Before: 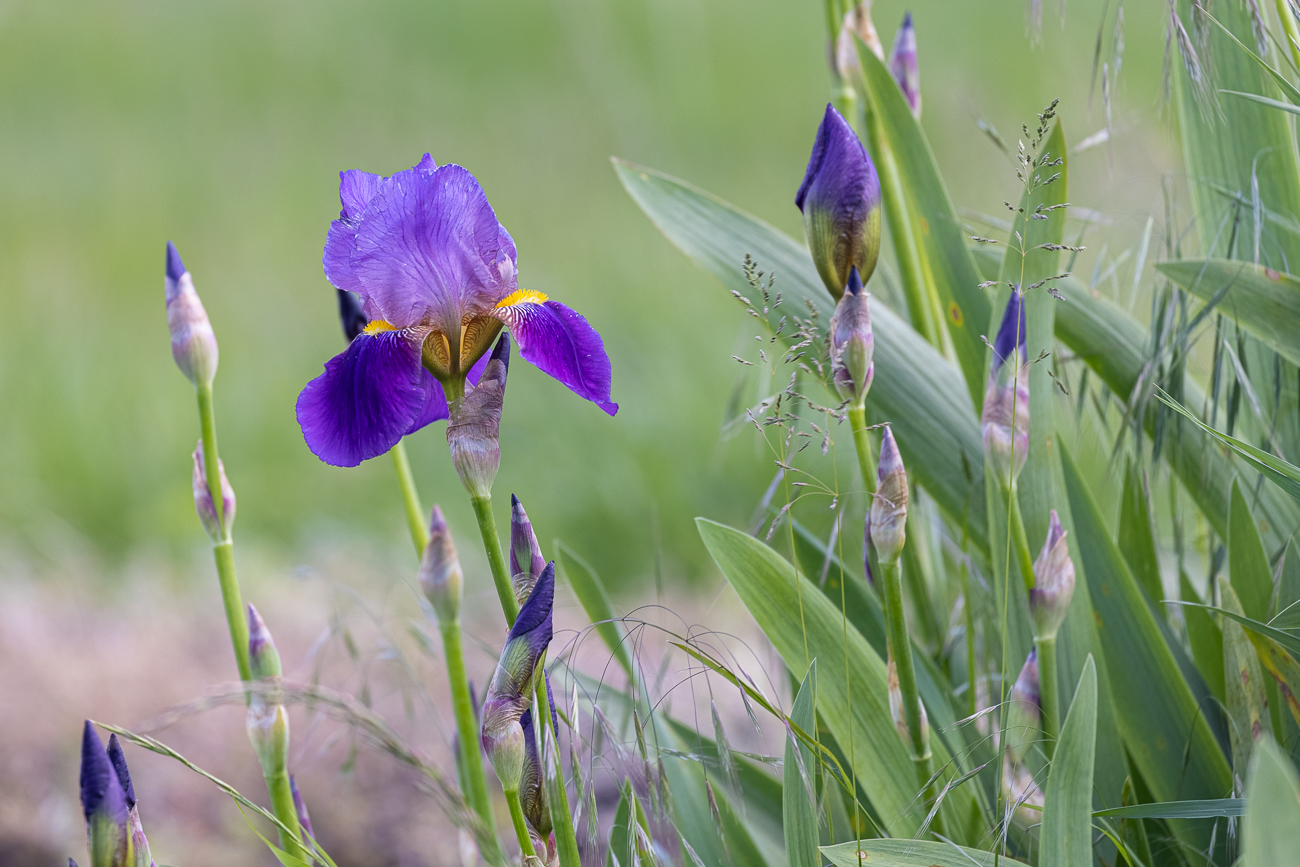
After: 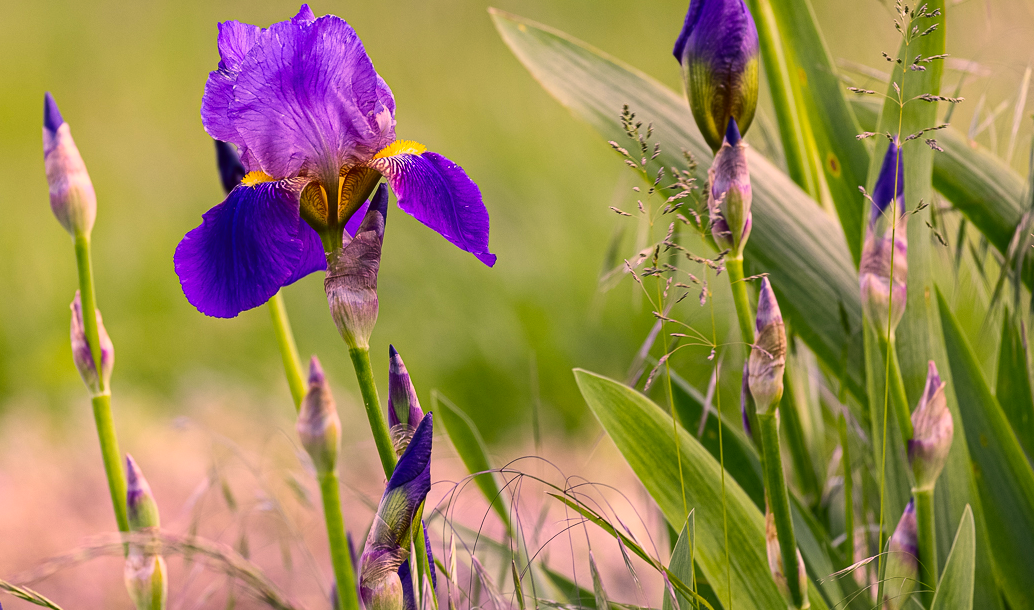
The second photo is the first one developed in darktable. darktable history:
color calibration: illuminant as shot in camera, x 0.358, y 0.373, temperature 4628.91 K
crop: left 9.389%, top 17.238%, right 11.024%, bottom 12.365%
color correction: highlights a* 18.29, highlights b* 35.02, shadows a* 1.02, shadows b* 5.95, saturation 1.03
contrast brightness saturation: contrast 0.207, brightness -0.101, saturation 0.212
